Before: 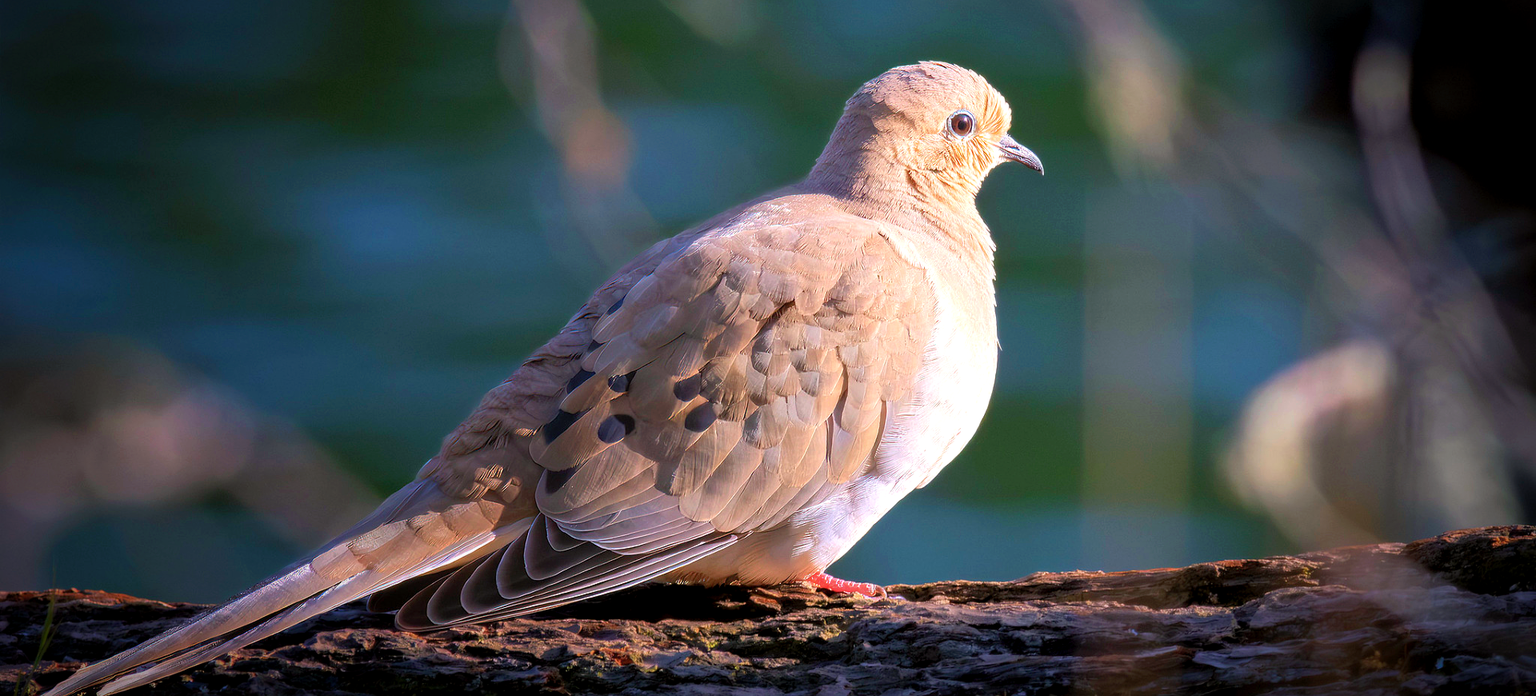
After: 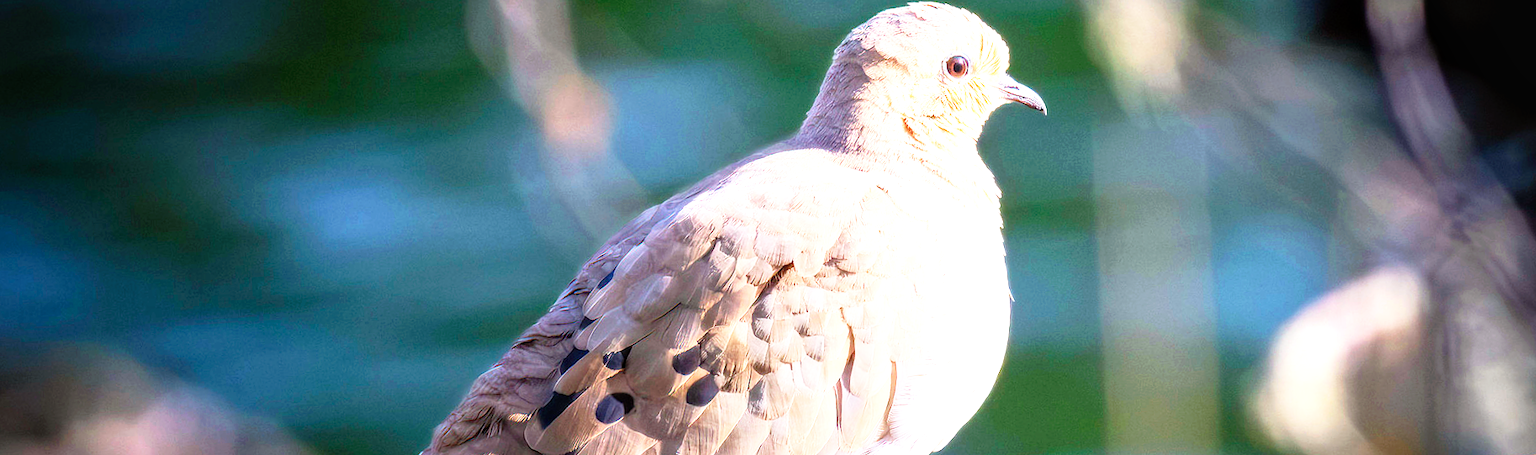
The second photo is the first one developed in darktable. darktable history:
white balance: emerald 1
crop and rotate: top 4.848%, bottom 29.503%
base curve: curves: ch0 [(0, 0) (0.012, 0.01) (0.073, 0.168) (0.31, 0.711) (0.645, 0.957) (1, 1)], preserve colors none
local contrast: on, module defaults
tone equalizer: -8 EV -0.417 EV, -7 EV -0.389 EV, -6 EV -0.333 EV, -5 EV -0.222 EV, -3 EV 0.222 EV, -2 EV 0.333 EV, -1 EV 0.389 EV, +0 EV 0.417 EV, edges refinement/feathering 500, mask exposure compensation -1.57 EV, preserve details no
rotate and perspective: rotation -3.52°, crop left 0.036, crop right 0.964, crop top 0.081, crop bottom 0.919
exposure: black level correction -0.005, exposure 0.054 EV, compensate highlight preservation false
